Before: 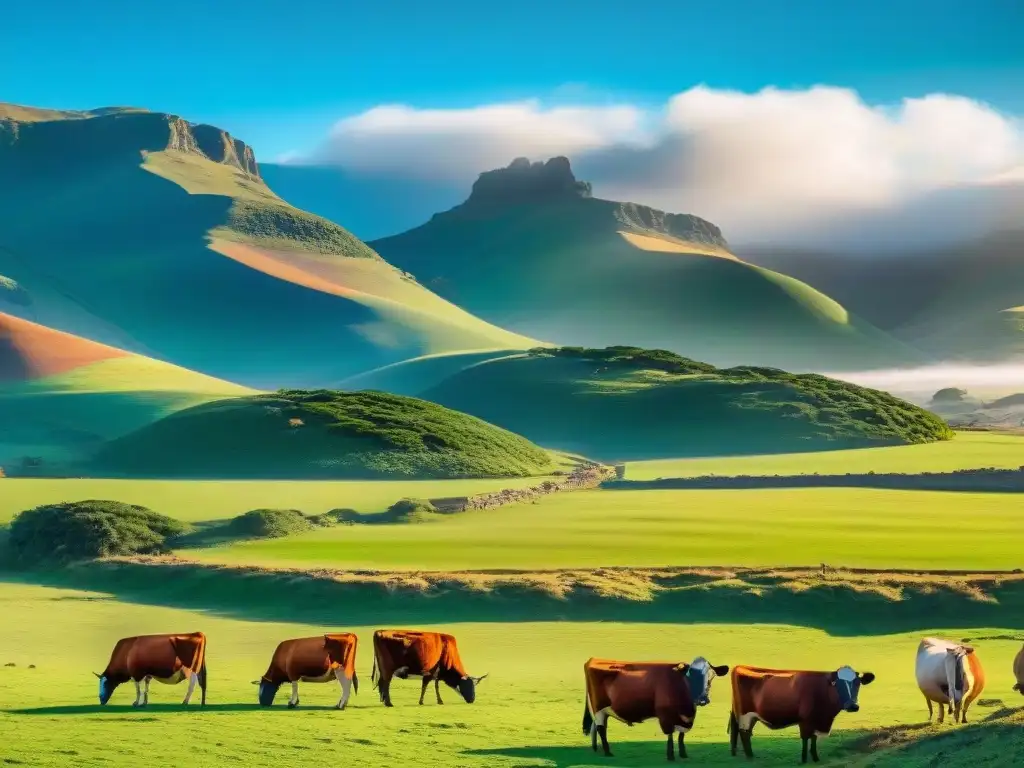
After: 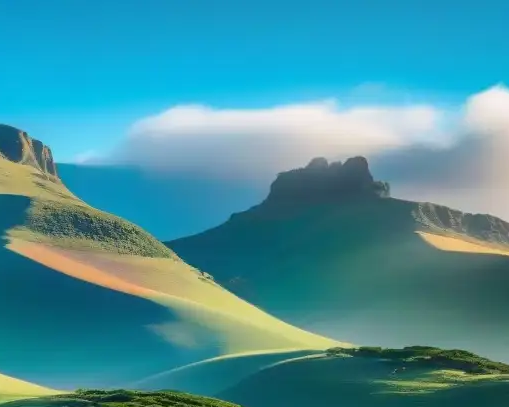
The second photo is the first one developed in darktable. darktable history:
crop: left 19.797%, right 30.493%, bottom 47.001%
